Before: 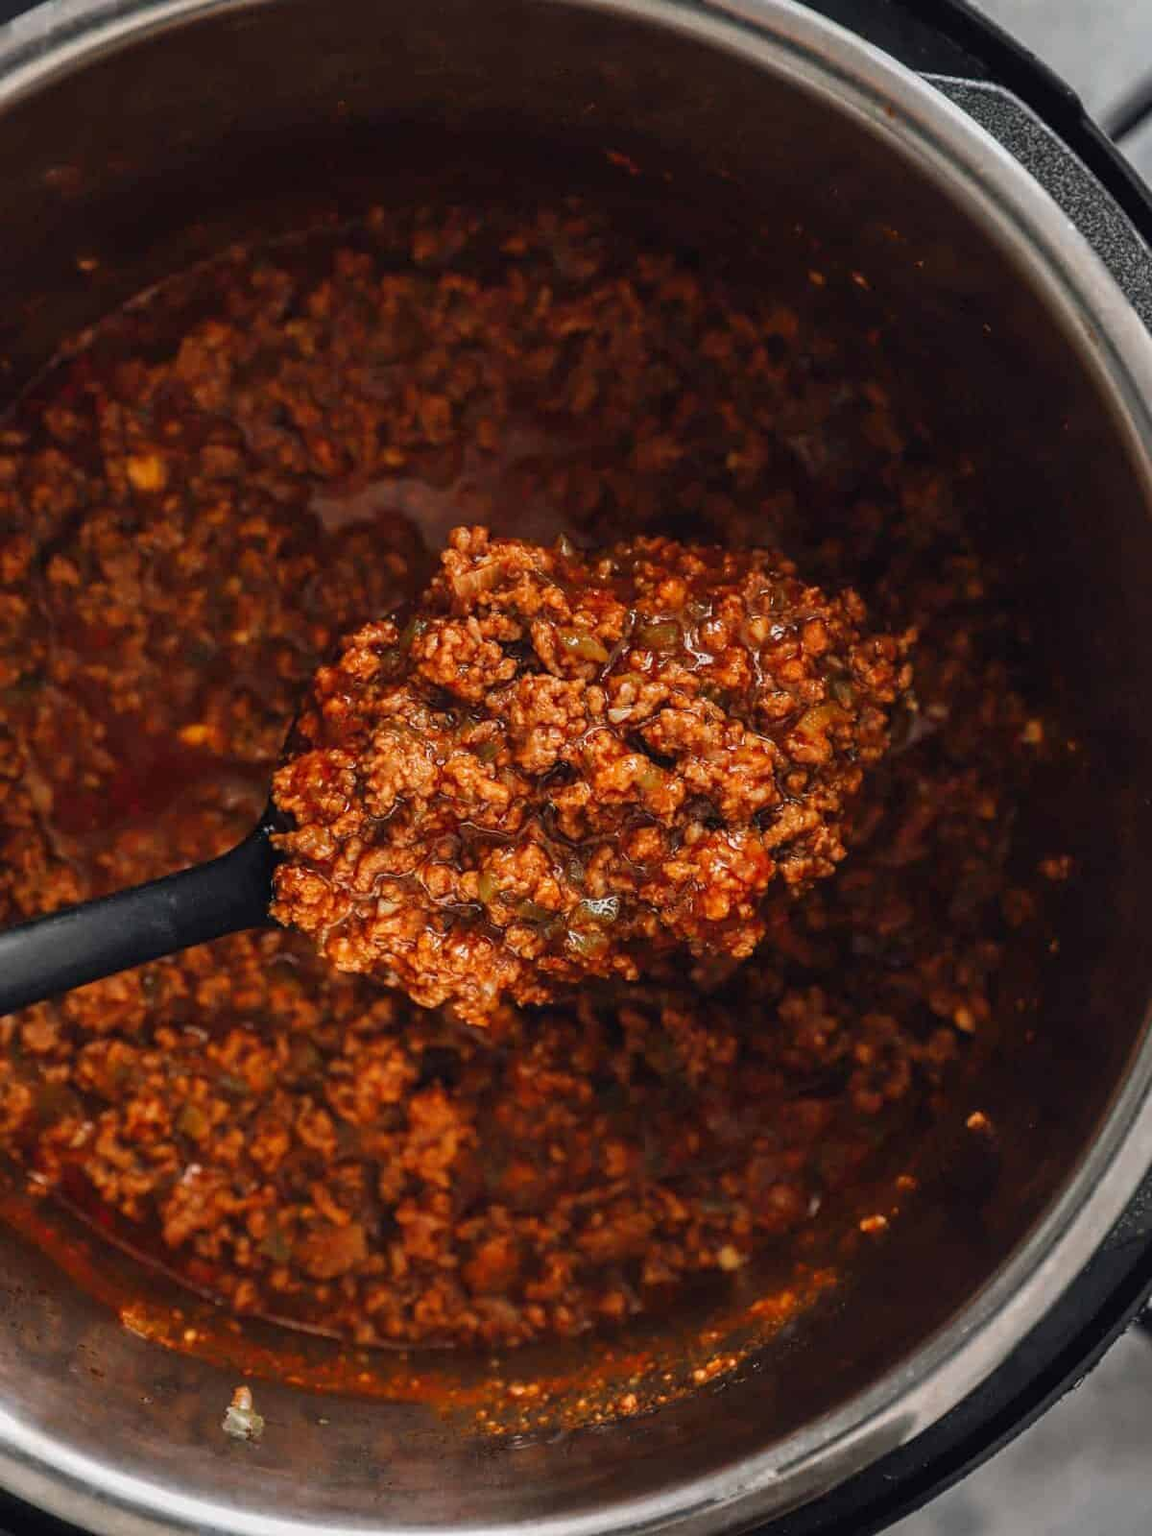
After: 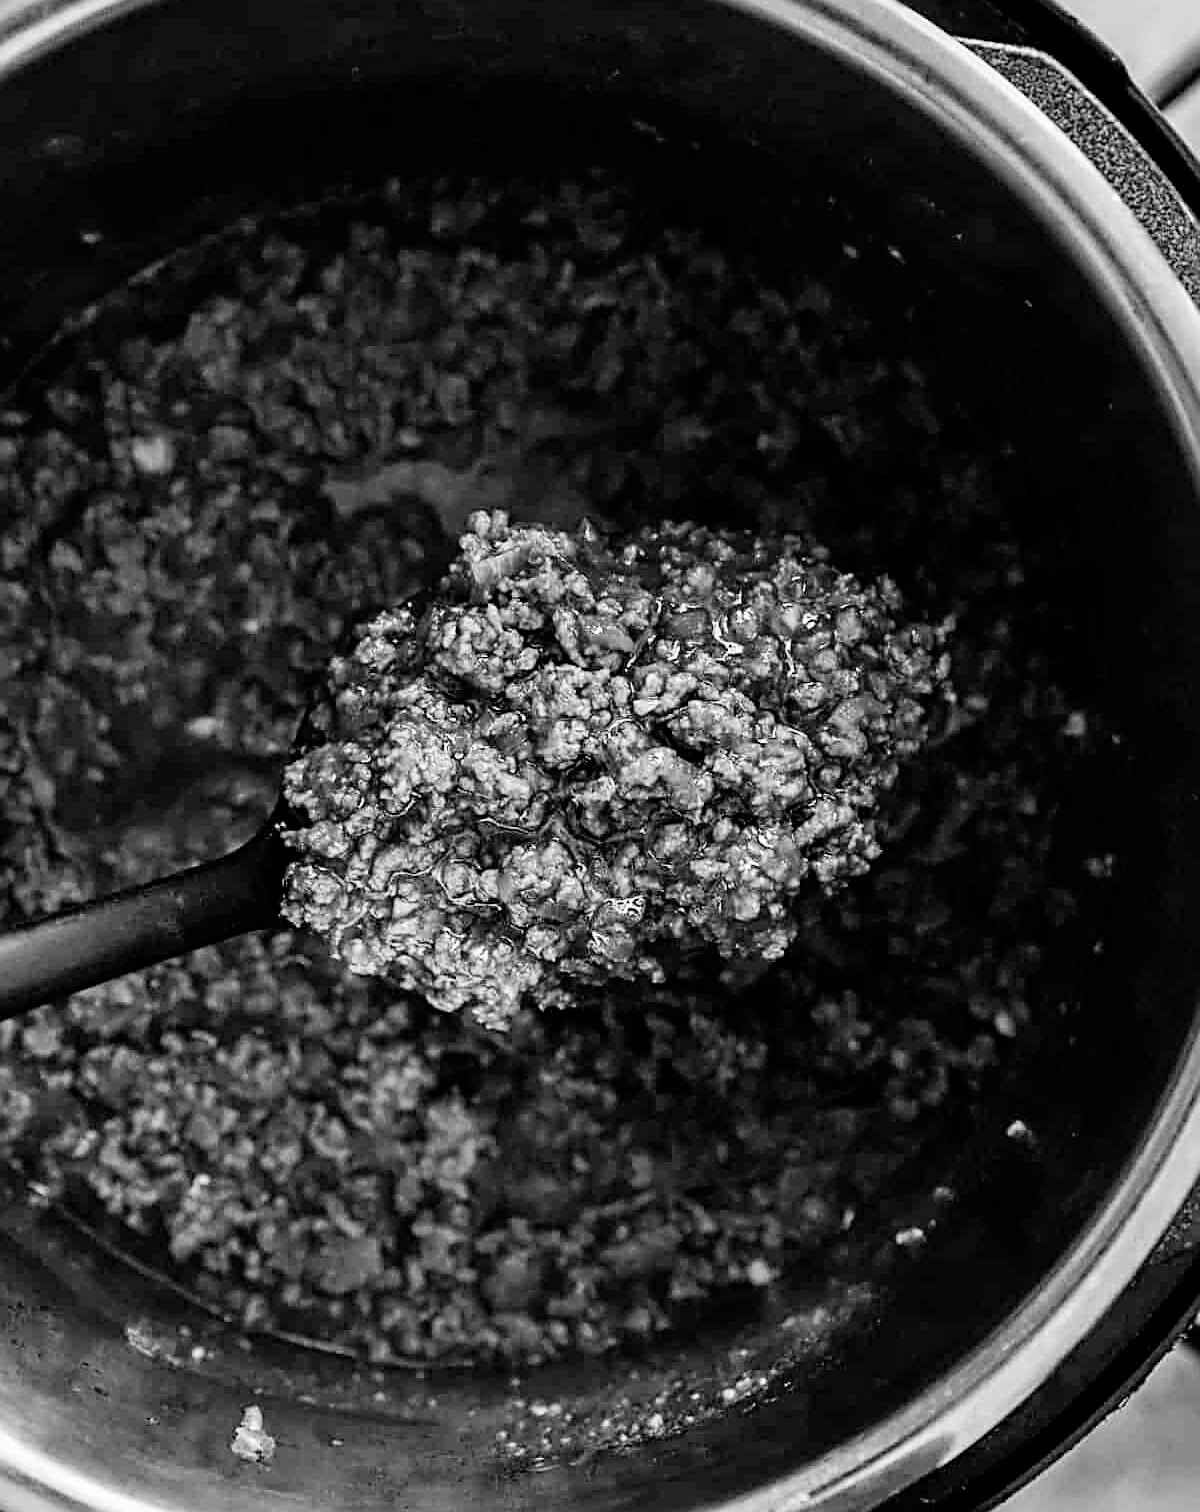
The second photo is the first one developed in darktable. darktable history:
sharpen: radius 2.707, amount 0.655
crop and rotate: top 2.419%, bottom 3.059%
color zones: curves: ch0 [(0.002, 0.593) (0.143, 0.417) (0.285, 0.541) (0.455, 0.289) (0.608, 0.327) (0.727, 0.283) (0.869, 0.571) (1, 0.603)]; ch1 [(0, 0) (0.143, 0) (0.286, 0) (0.429, 0) (0.571, 0) (0.714, 0) (0.857, 0)]
exposure: black level correction 0, exposure 0.89 EV, compensate exposure bias true, compensate highlight preservation false
filmic rgb: black relative exposure -5.05 EV, white relative exposure 3.2 EV, threshold 3.02 EV, hardness 3.46, contrast 1.192, highlights saturation mix -48.57%, add noise in highlights 0.002, preserve chrominance no, color science v3 (2019), use custom middle-gray values true, contrast in highlights soft, enable highlight reconstruction true
